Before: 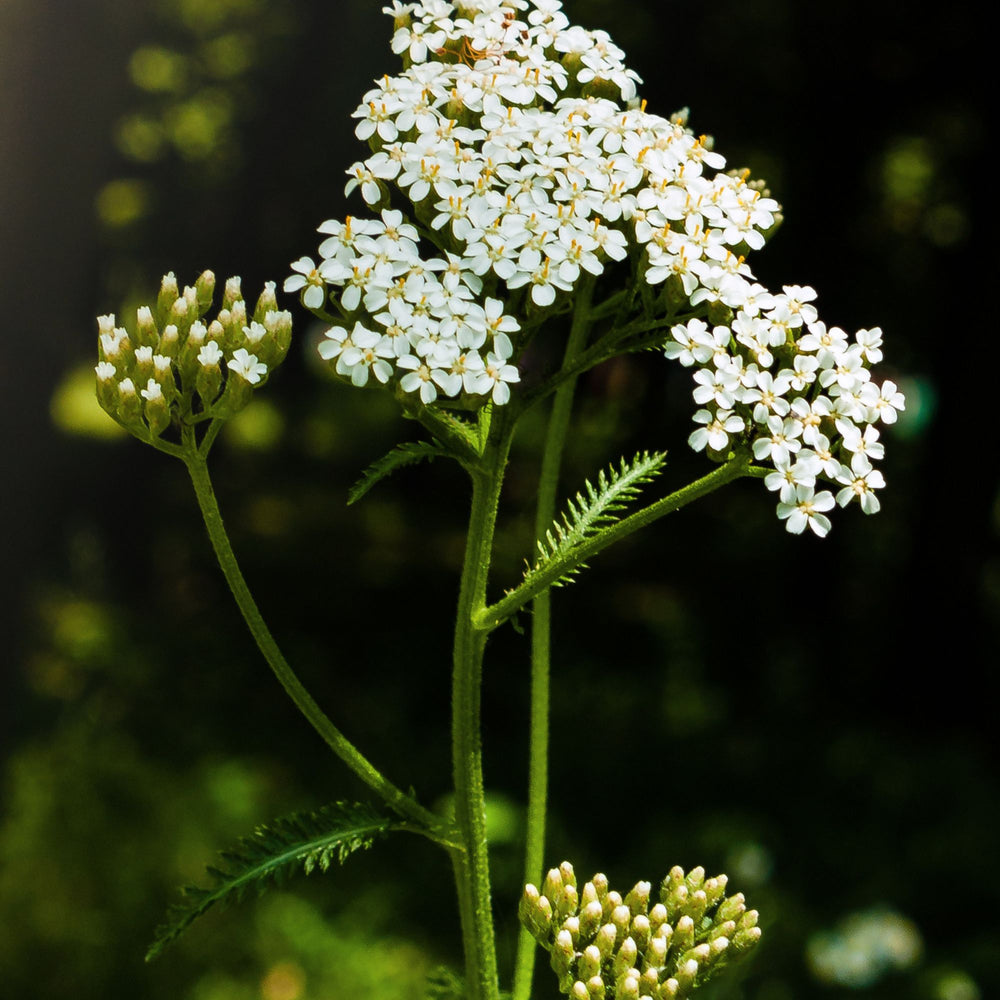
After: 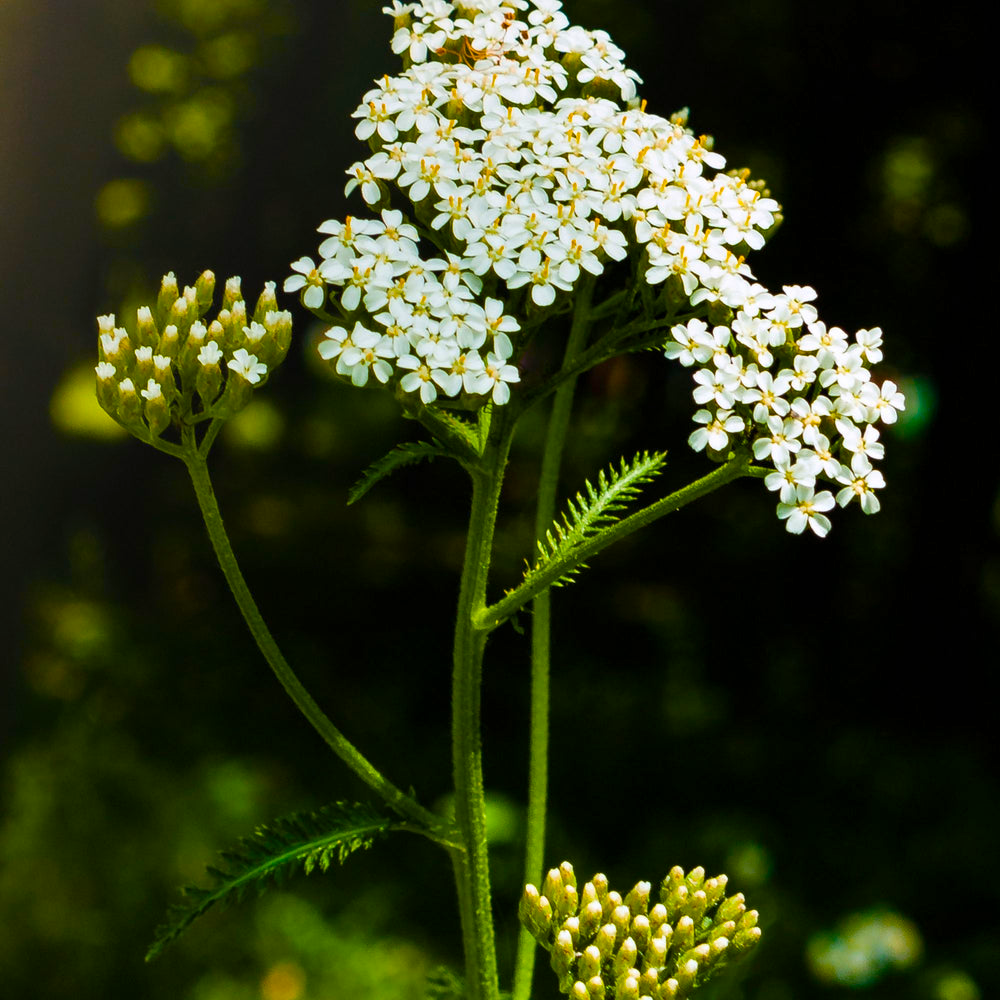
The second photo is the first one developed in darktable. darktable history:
color balance rgb: perceptual saturation grading › global saturation 36.964%, perceptual saturation grading › shadows 36.096%, global vibrance 20%
